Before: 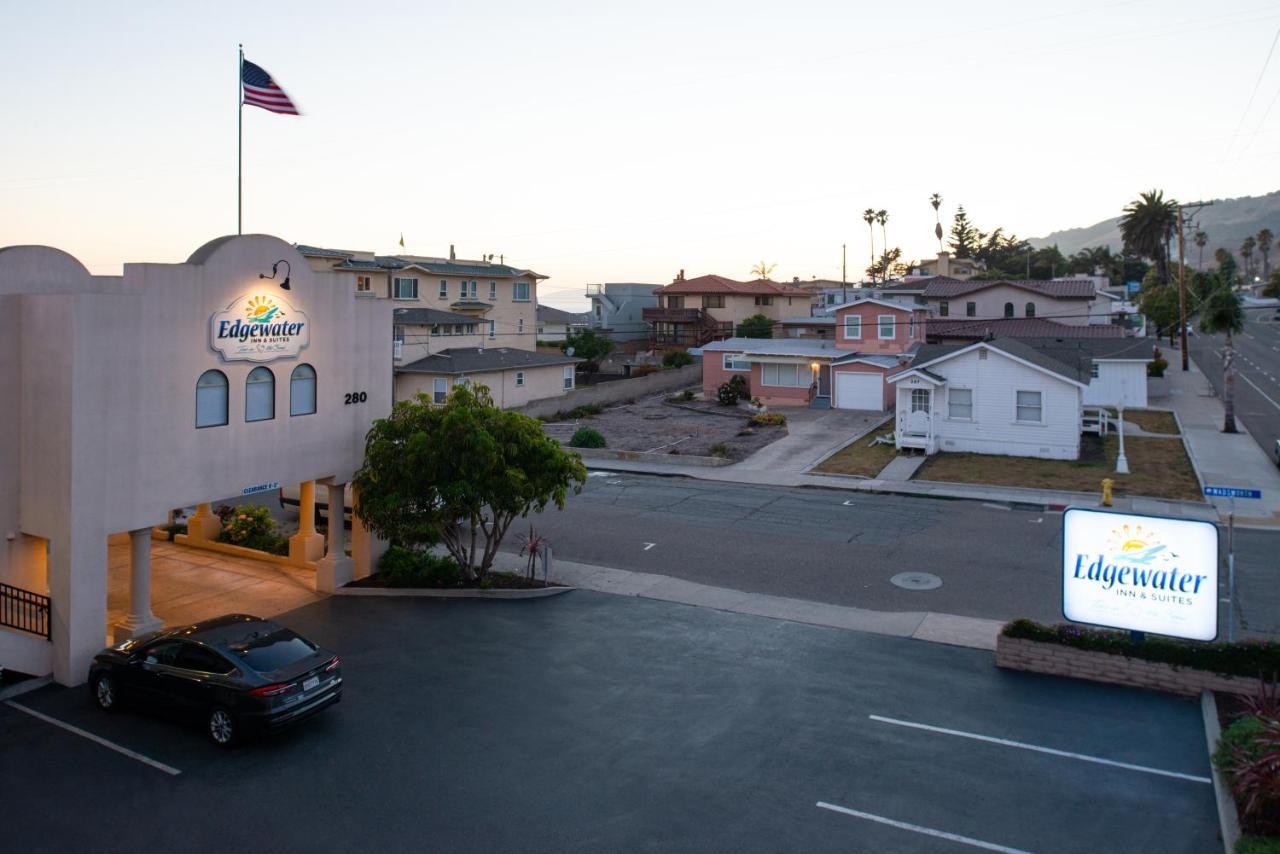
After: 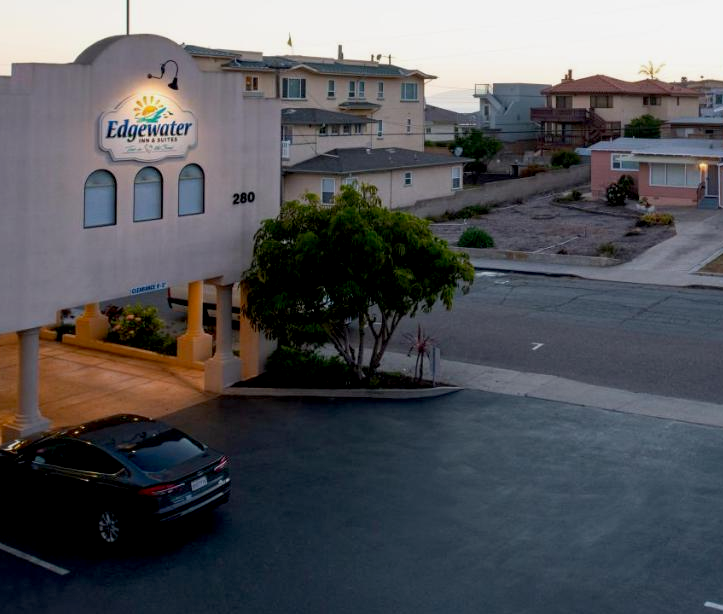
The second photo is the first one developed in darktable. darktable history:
crop: left 8.757%, top 23.492%, right 34.746%, bottom 4.561%
exposure: black level correction 0.009, exposure -0.162 EV, compensate exposure bias true, compensate highlight preservation false
